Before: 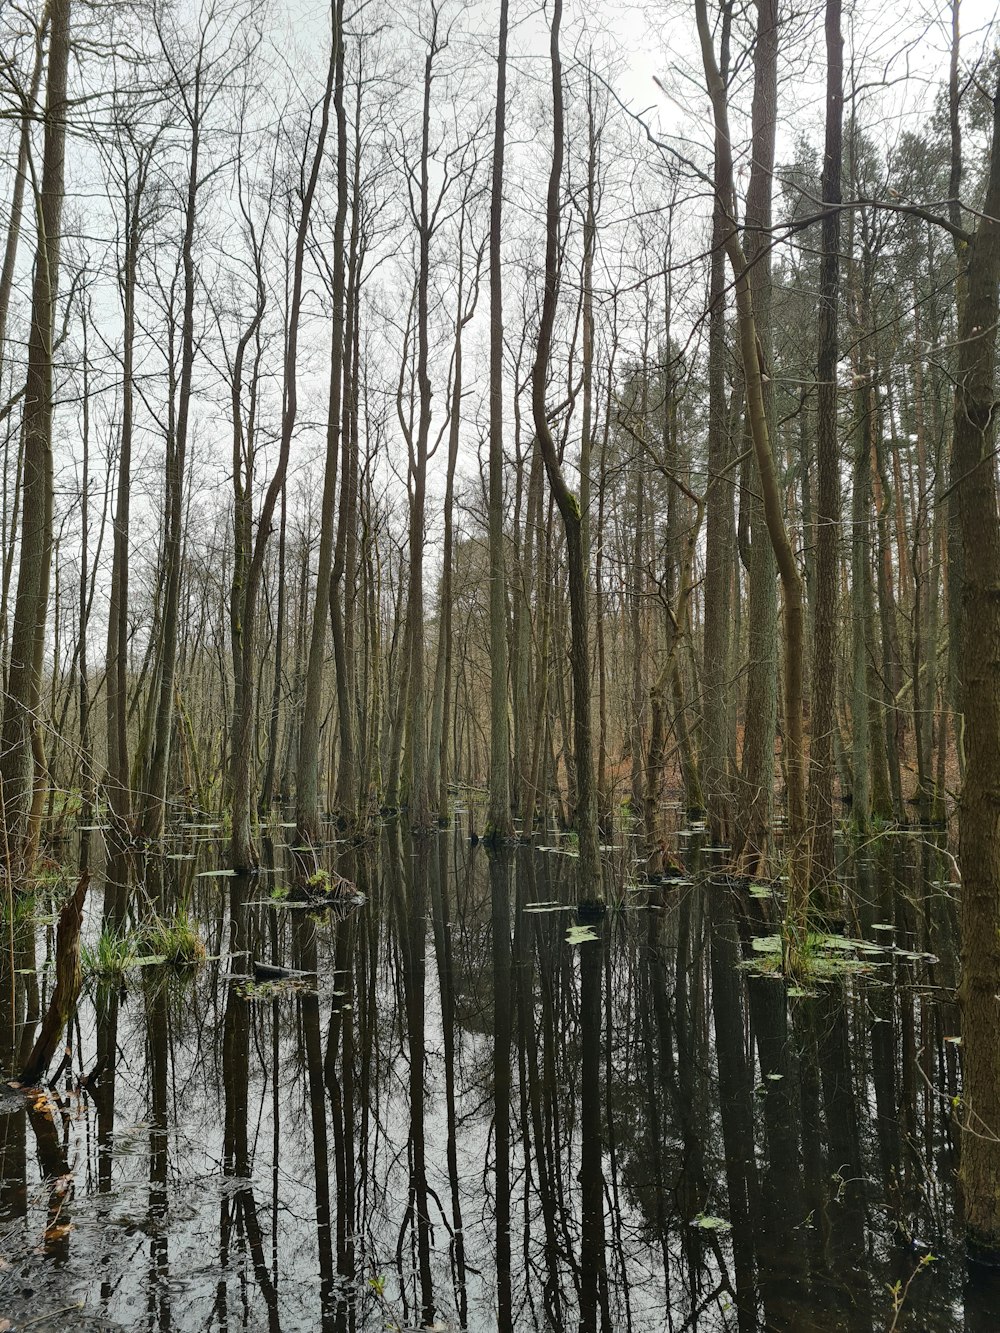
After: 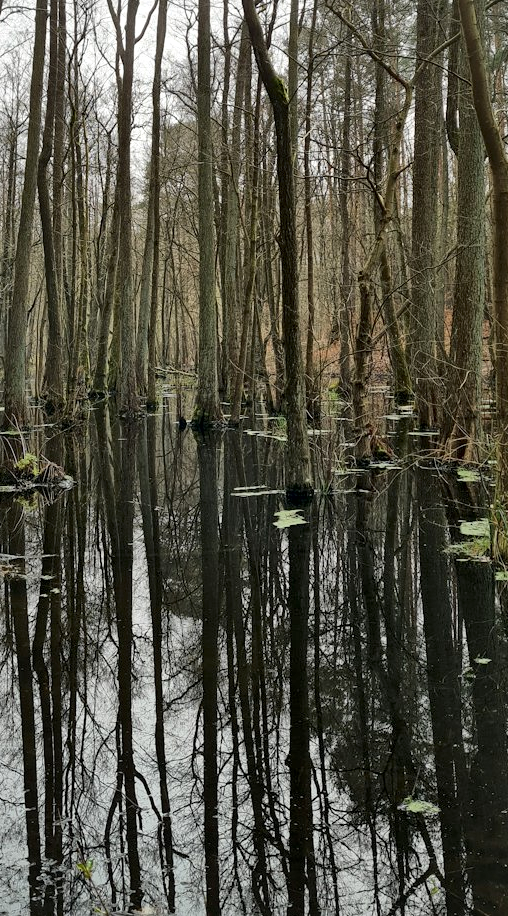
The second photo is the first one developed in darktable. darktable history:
crop and rotate: left 29.273%, top 31.224%, right 19.839%
local contrast: mode bilateral grid, contrast 20, coarseness 49, detail 178%, midtone range 0.2
